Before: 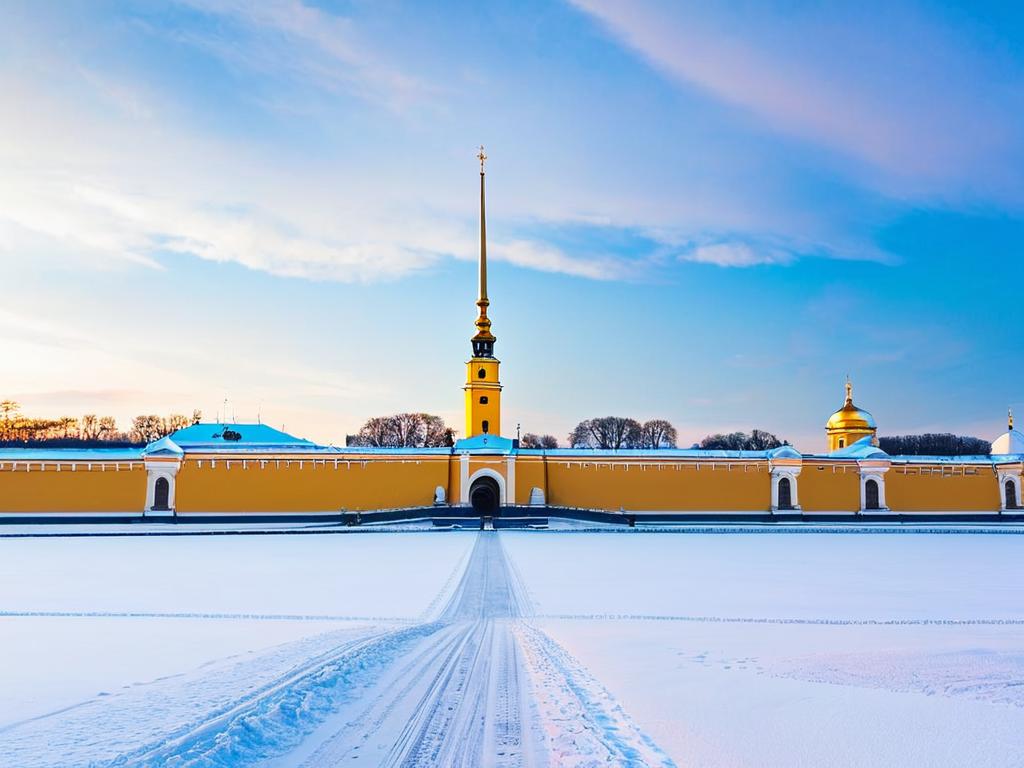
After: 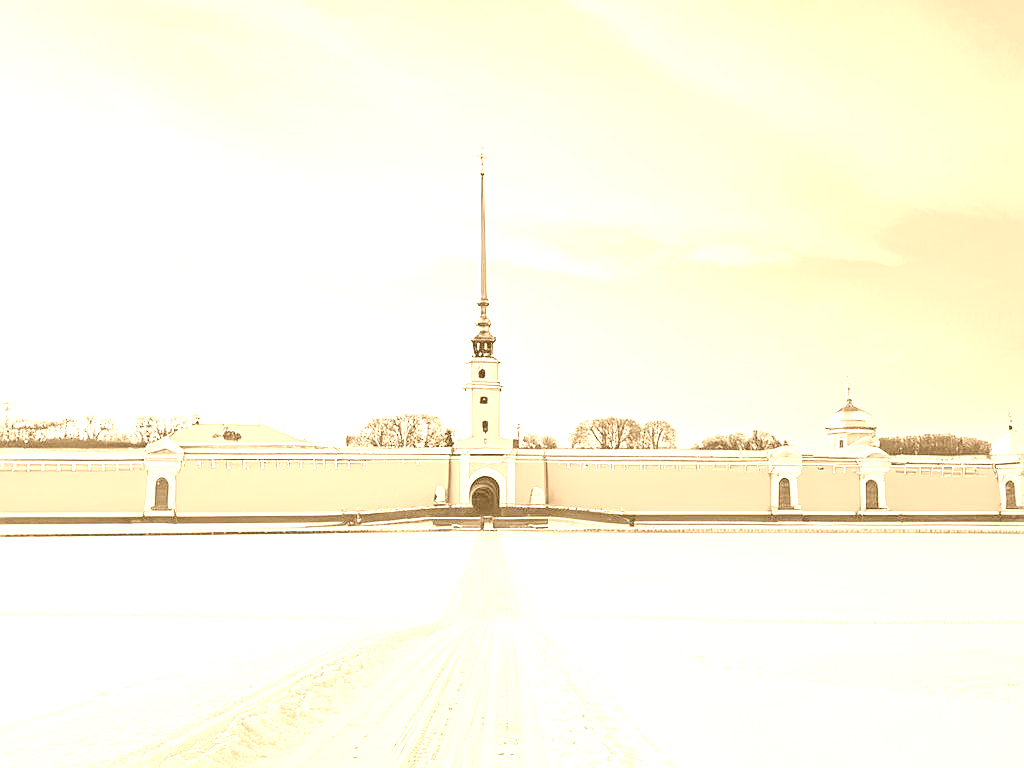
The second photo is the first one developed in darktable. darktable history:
sharpen: on, module defaults
colorize: hue 28.8°, source mix 100%
contrast brightness saturation: brightness -0.09
